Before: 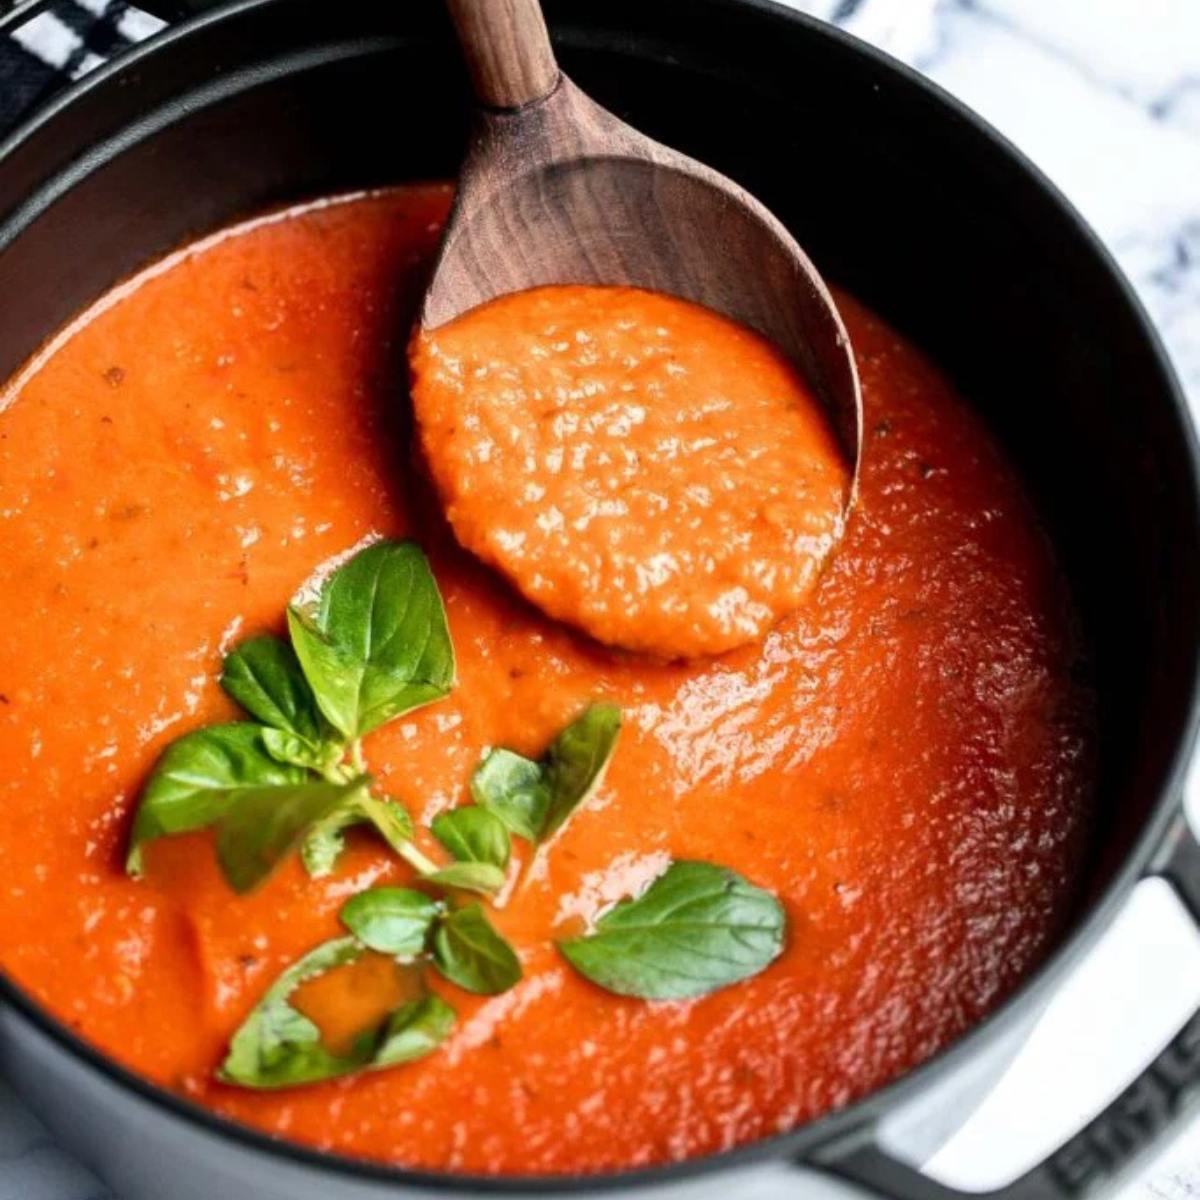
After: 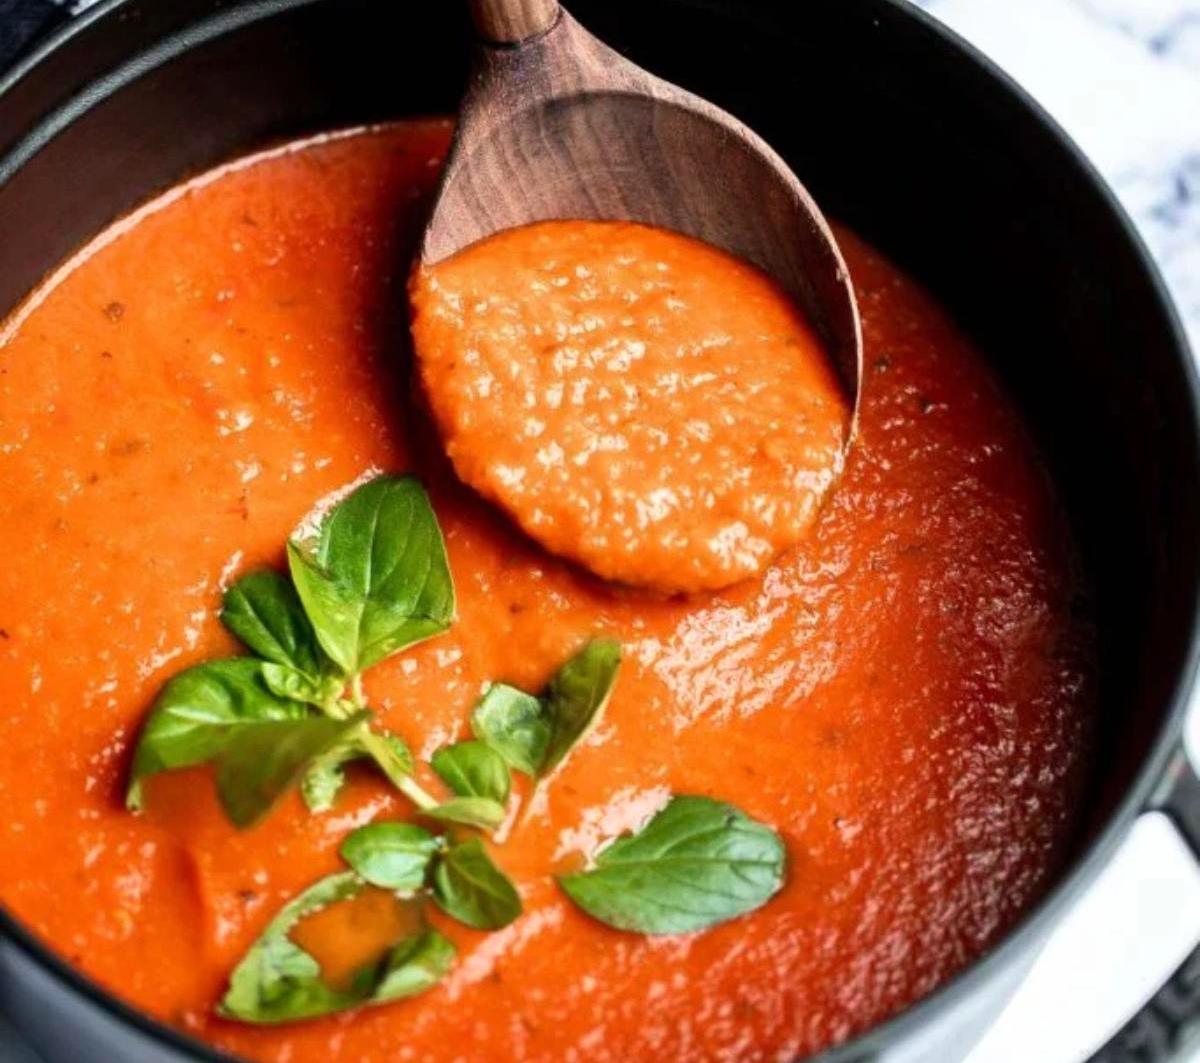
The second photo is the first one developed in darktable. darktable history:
crop and rotate: top 5.432%, bottom 5.911%
velvia: on, module defaults
